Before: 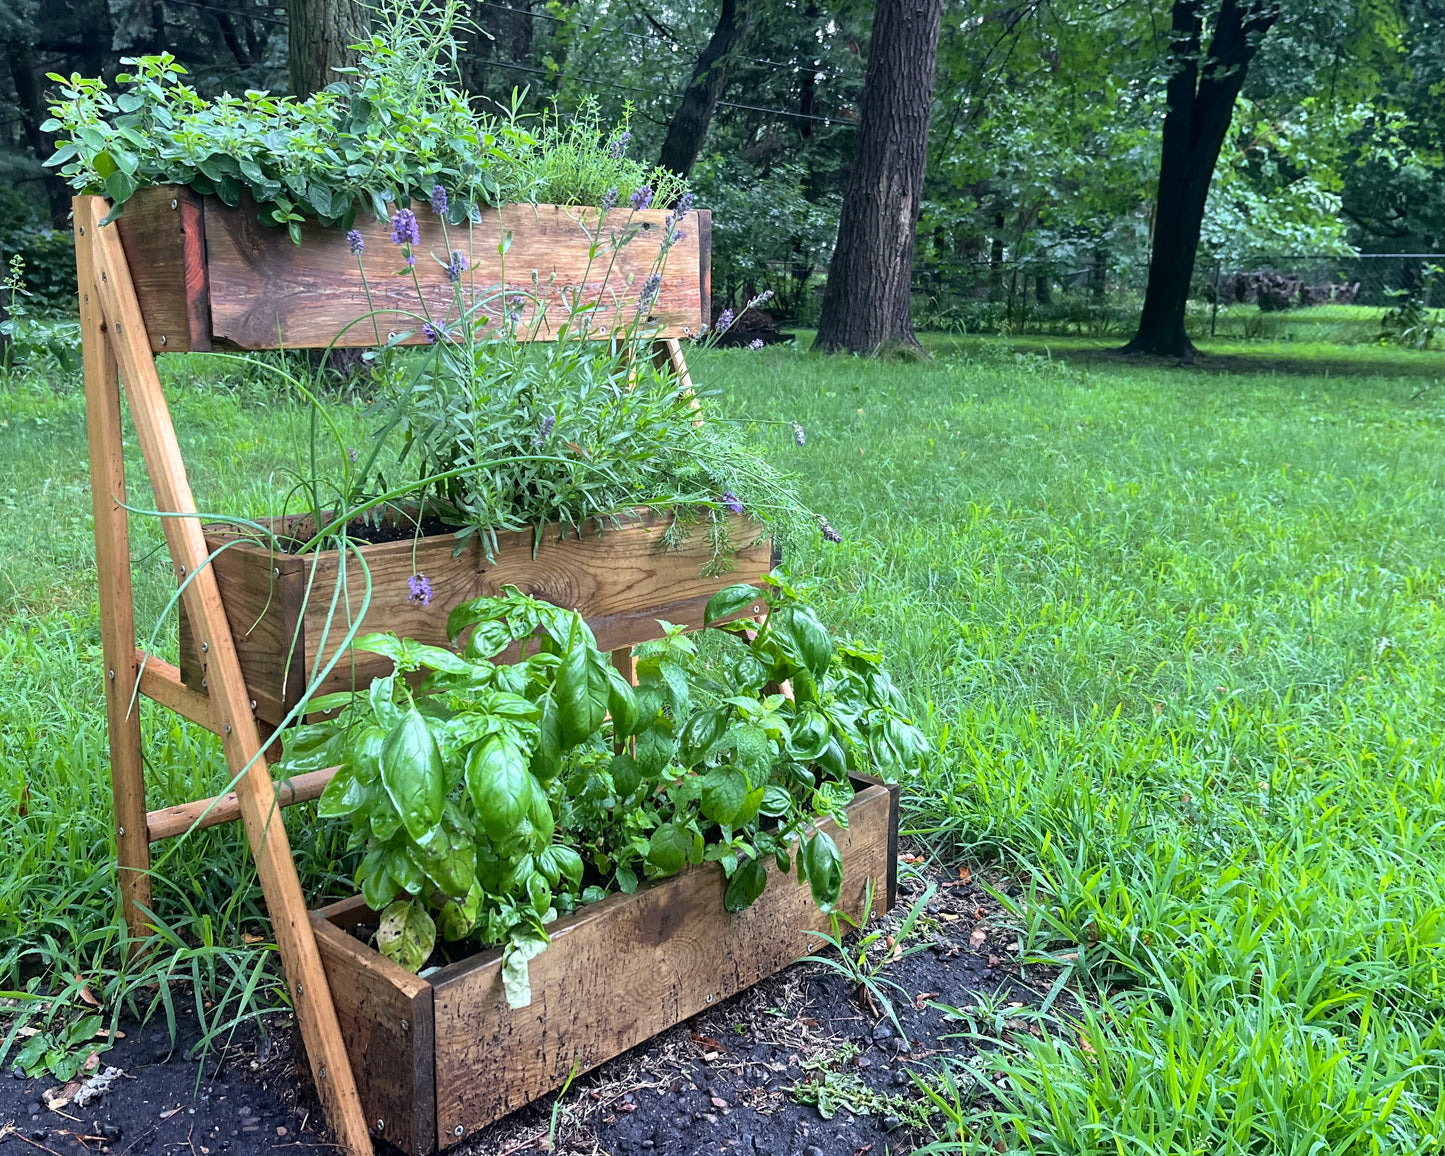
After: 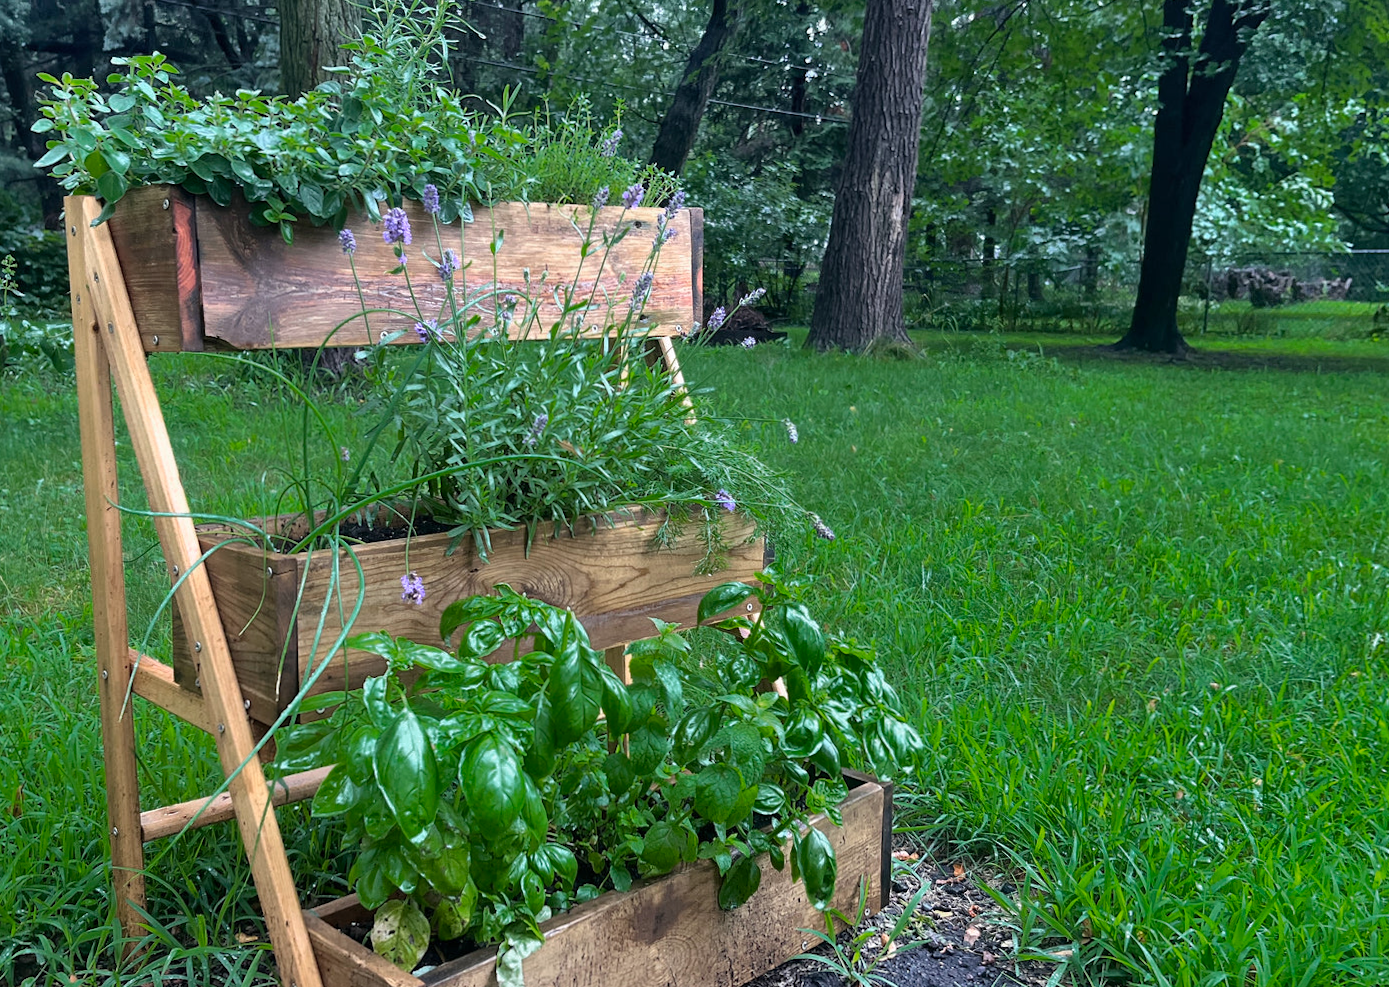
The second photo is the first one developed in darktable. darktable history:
crop and rotate: angle 0.2°, left 0.275%, right 3.127%, bottom 14.18%
color zones: curves: ch0 [(0, 0.558) (0.143, 0.548) (0.286, 0.447) (0.429, 0.259) (0.571, 0.5) (0.714, 0.5) (0.857, 0.593) (1, 0.558)]; ch1 [(0, 0.543) (0.01, 0.544) (0.12, 0.492) (0.248, 0.458) (0.5, 0.534) (0.748, 0.5) (0.99, 0.469) (1, 0.543)]; ch2 [(0, 0.507) (0.143, 0.522) (0.286, 0.505) (0.429, 0.5) (0.571, 0.5) (0.714, 0.5) (0.857, 0.5) (1, 0.507)]
shadows and highlights: shadows 53, soften with gaussian
